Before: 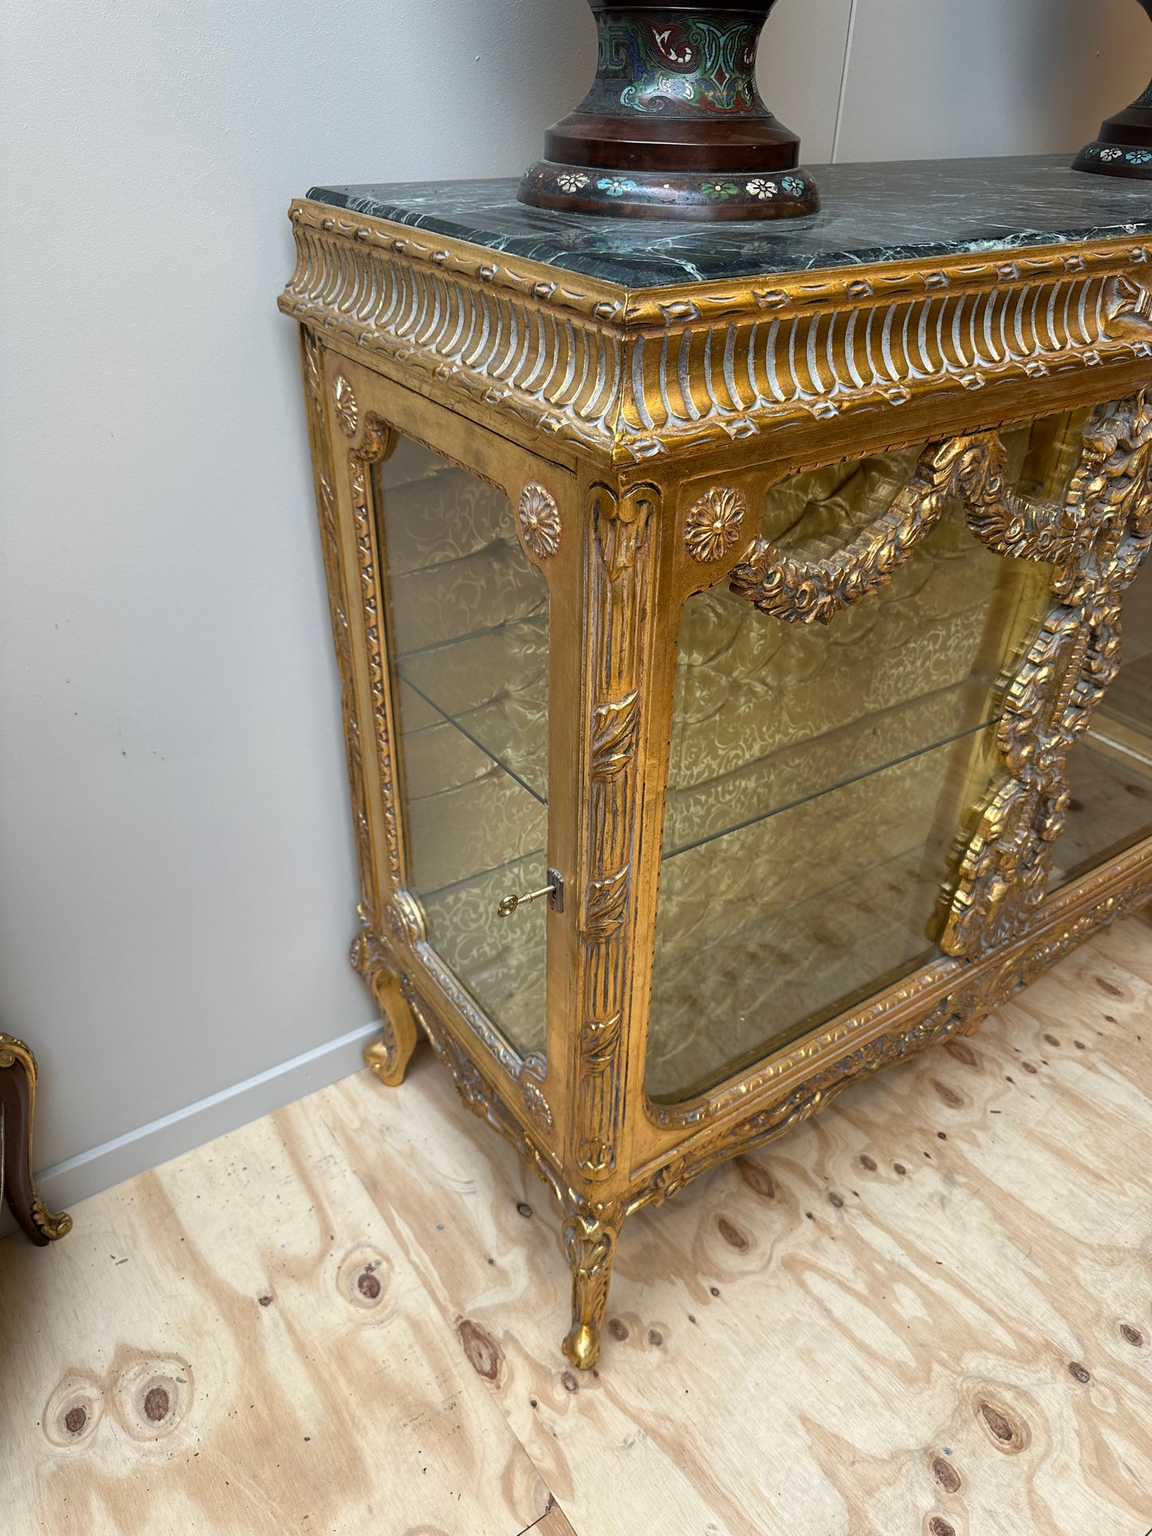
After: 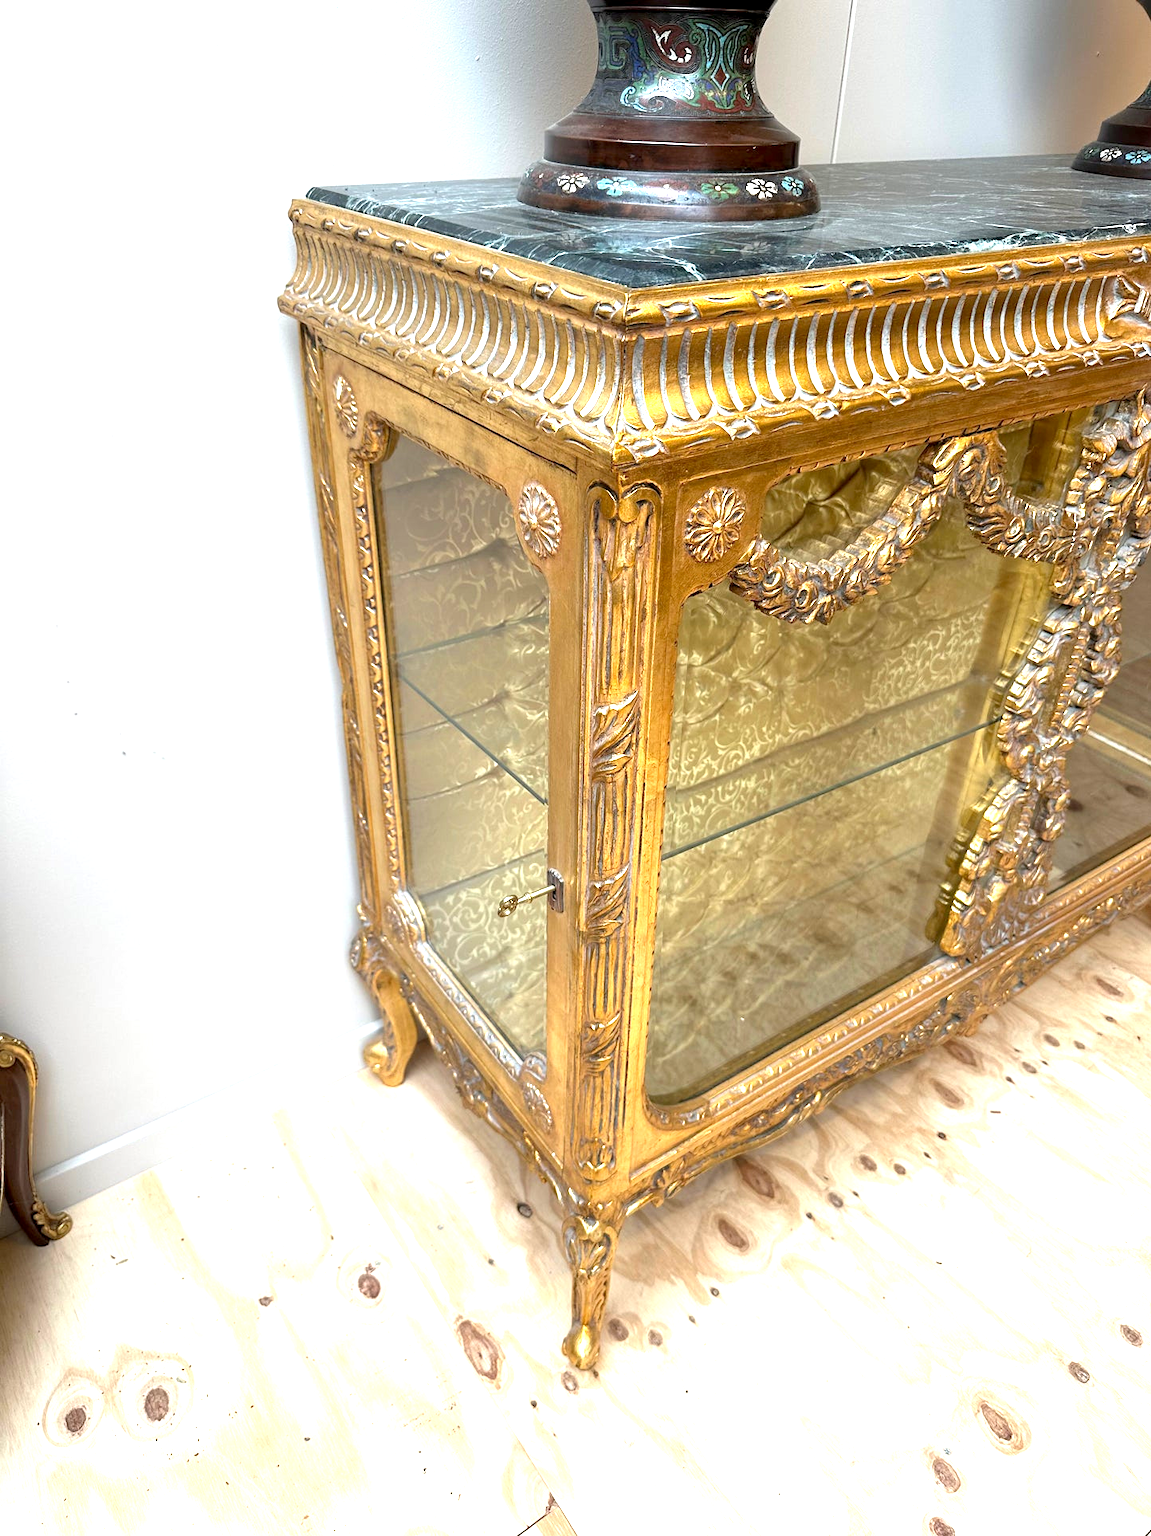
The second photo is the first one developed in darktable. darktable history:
exposure: black level correction 0.001, exposure 1.32 EV, compensate highlight preservation false
